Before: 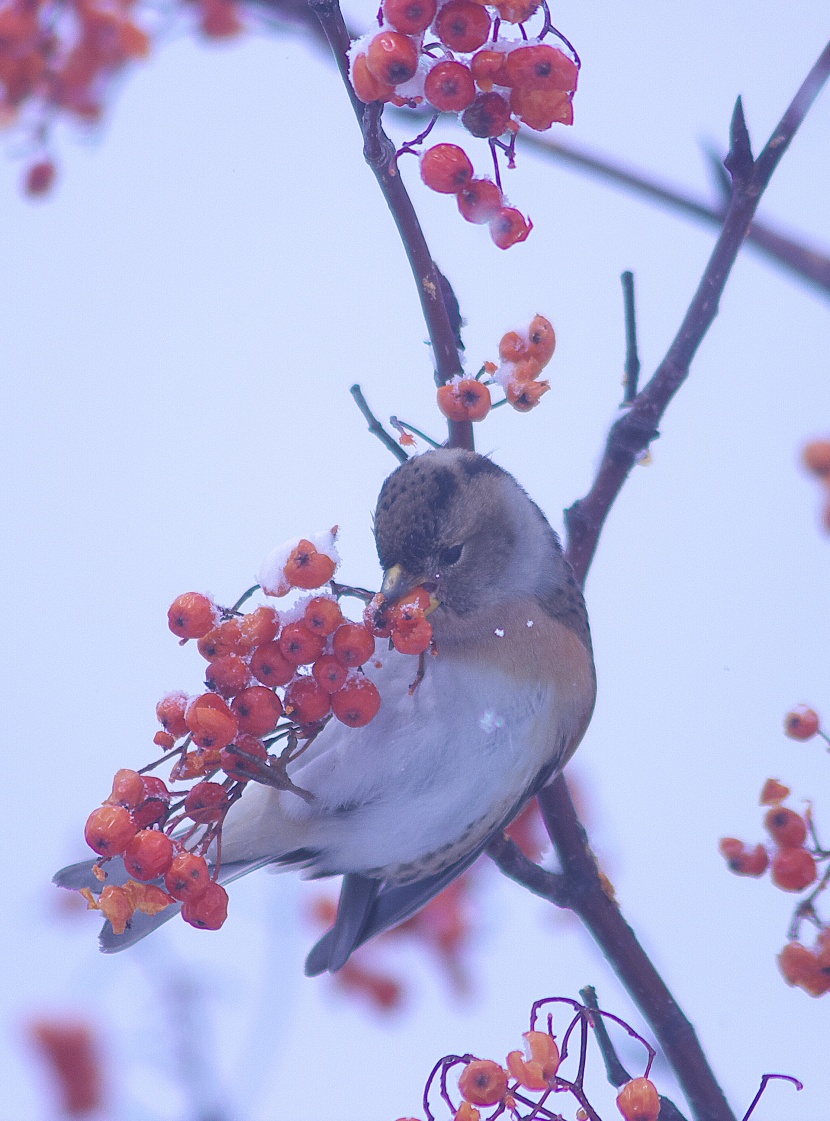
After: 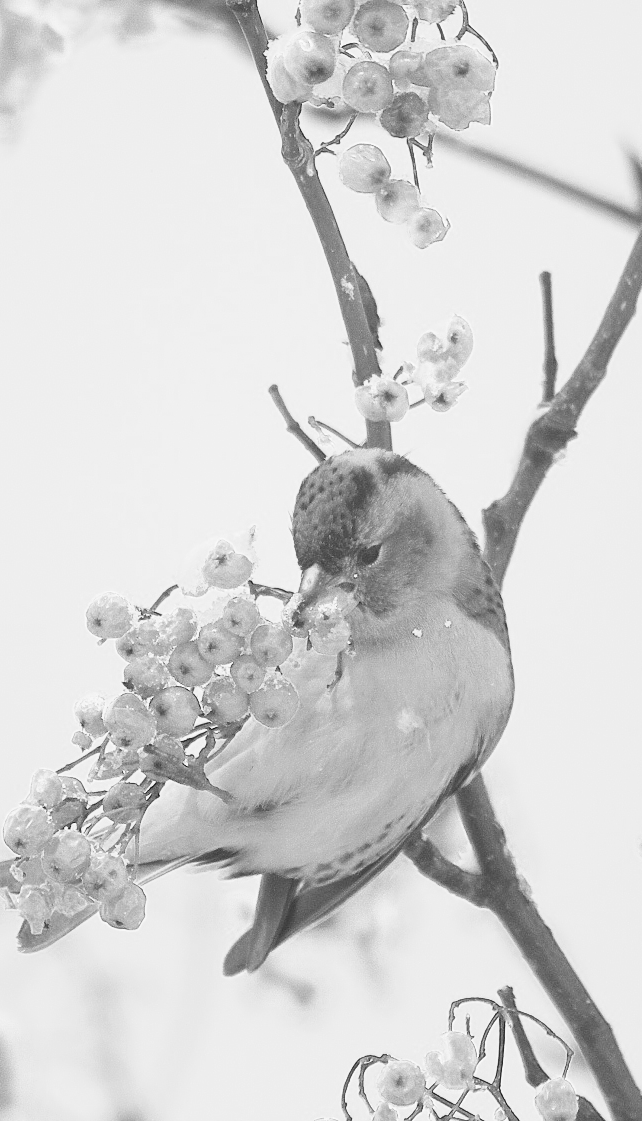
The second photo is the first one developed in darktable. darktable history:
color zones: curves: ch0 [(0.002, 0.593) (0.143, 0.417) (0.285, 0.541) (0.455, 0.289) (0.608, 0.327) (0.727, 0.283) (0.869, 0.571) (1, 0.603)]; ch1 [(0, 0) (0.143, 0) (0.286, 0) (0.429, 0) (0.571, 0) (0.714, 0) (0.857, 0)]
base curve: curves: ch0 [(0, 0) (0, 0.001) (0.001, 0.001) (0.004, 0.002) (0.007, 0.004) (0.015, 0.013) (0.033, 0.045) (0.052, 0.096) (0.075, 0.17) (0.099, 0.241) (0.163, 0.42) (0.219, 0.55) (0.259, 0.616) (0.327, 0.722) (0.365, 0.765) (0.522, 0.873) (0.547, 0.881) (0.689, 0.919) (0.826, 0.952) (1, 1)], preserve colors none
crop: left 9.88%, right 12.664%
